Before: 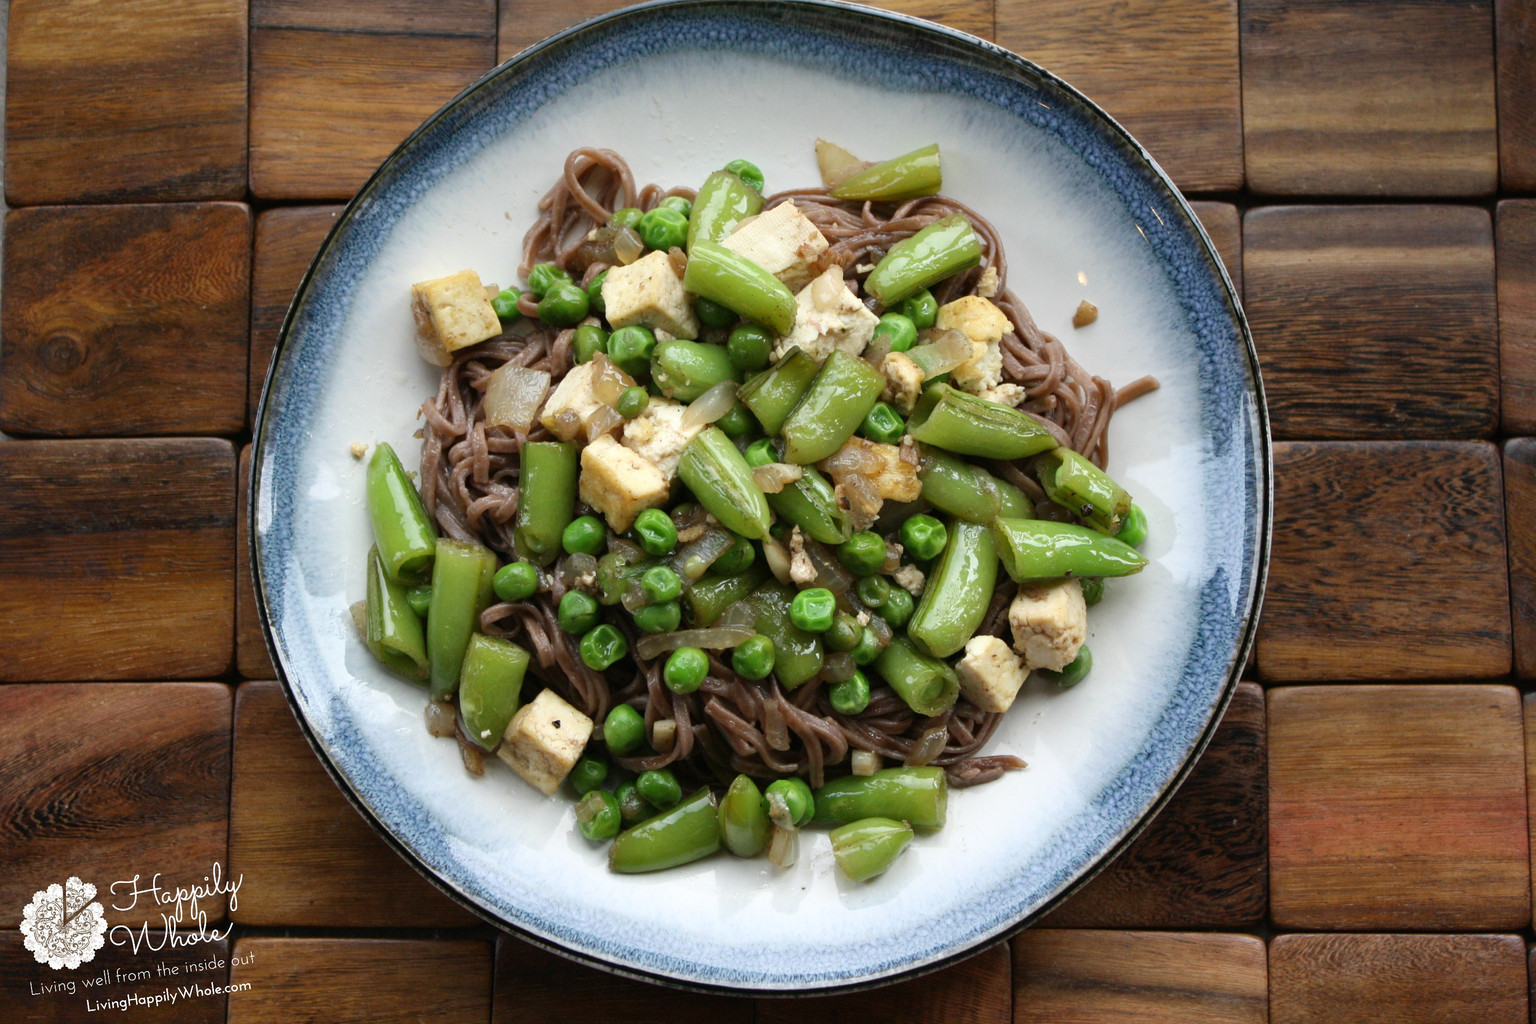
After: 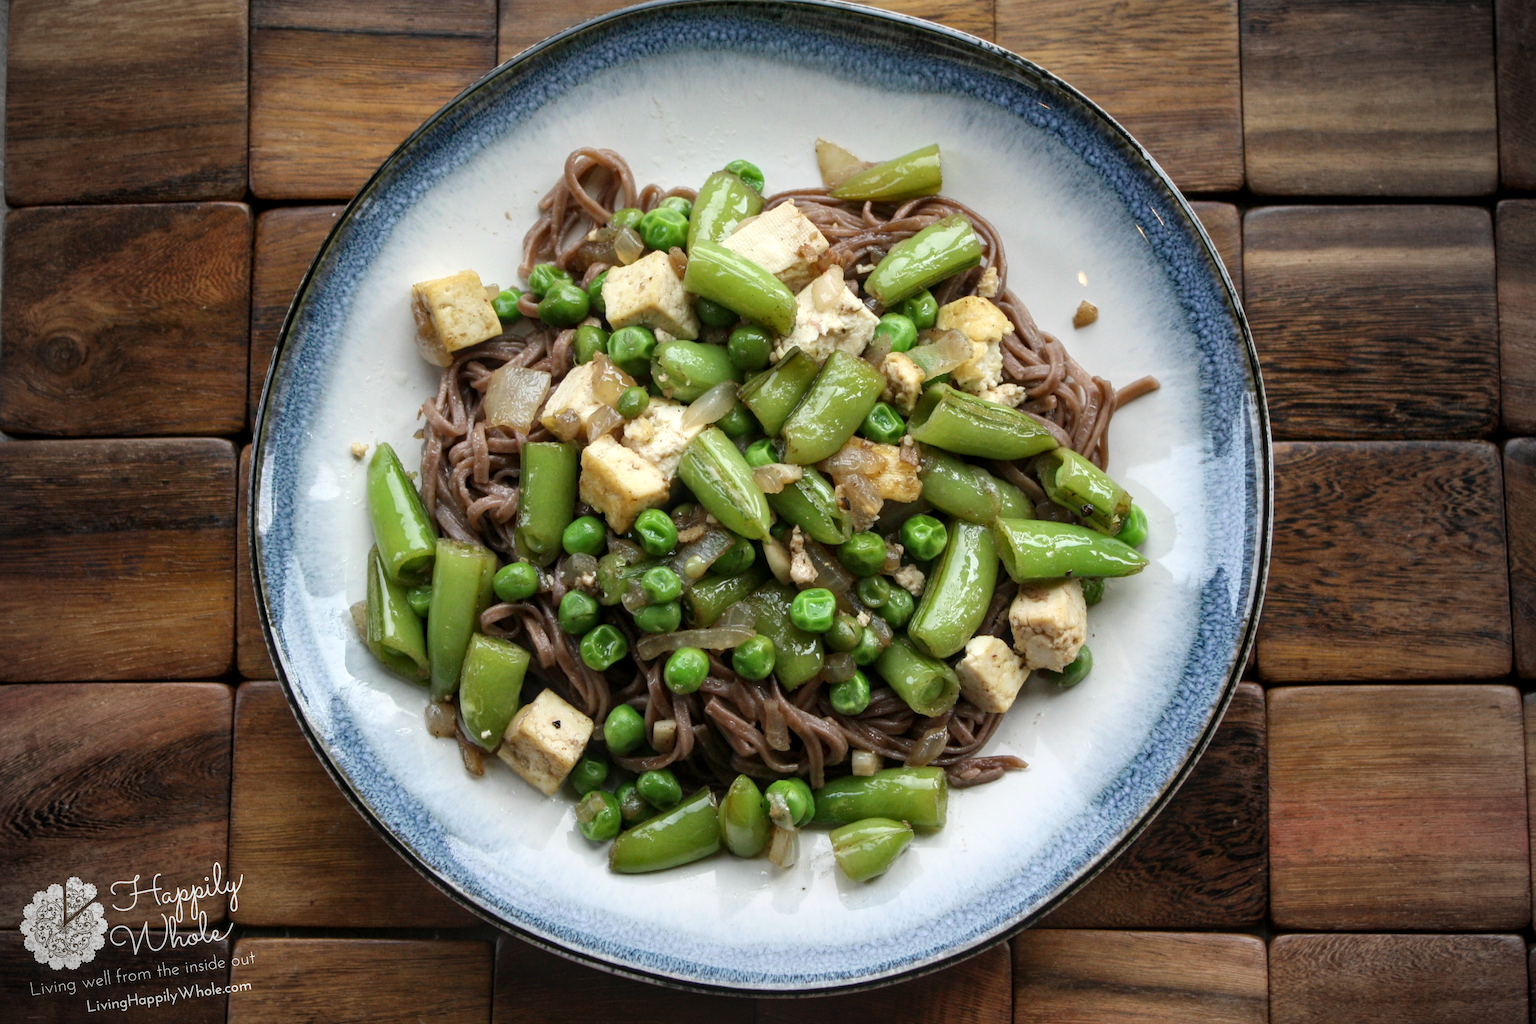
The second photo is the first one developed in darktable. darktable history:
local contrast: on, module defaults
vignetting: fall-off start 71.74%
